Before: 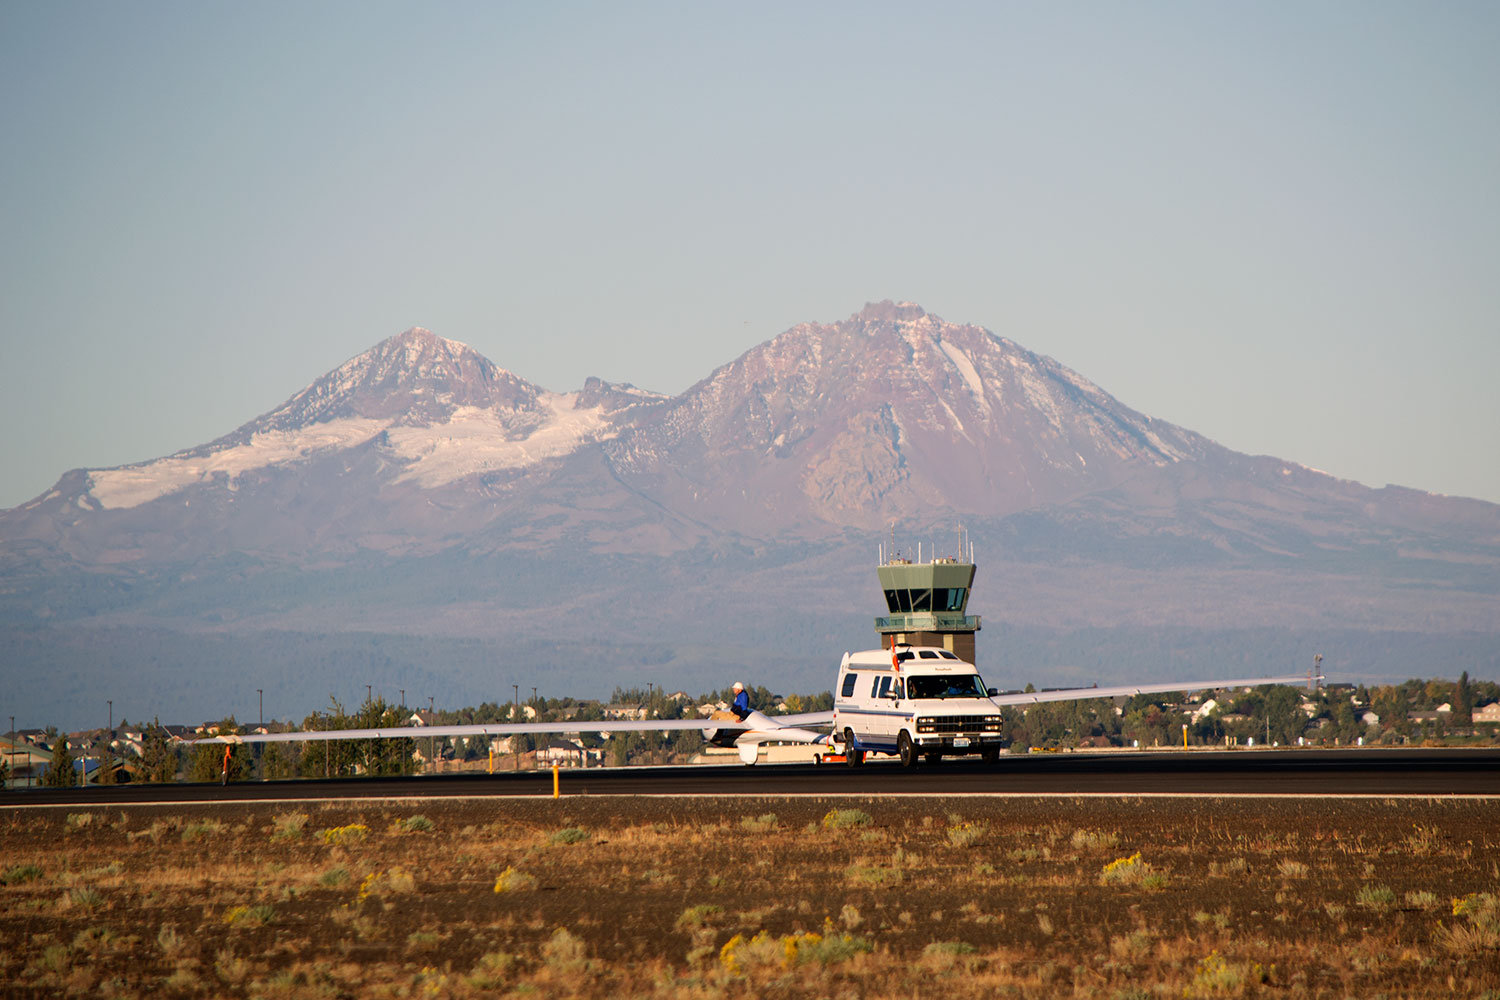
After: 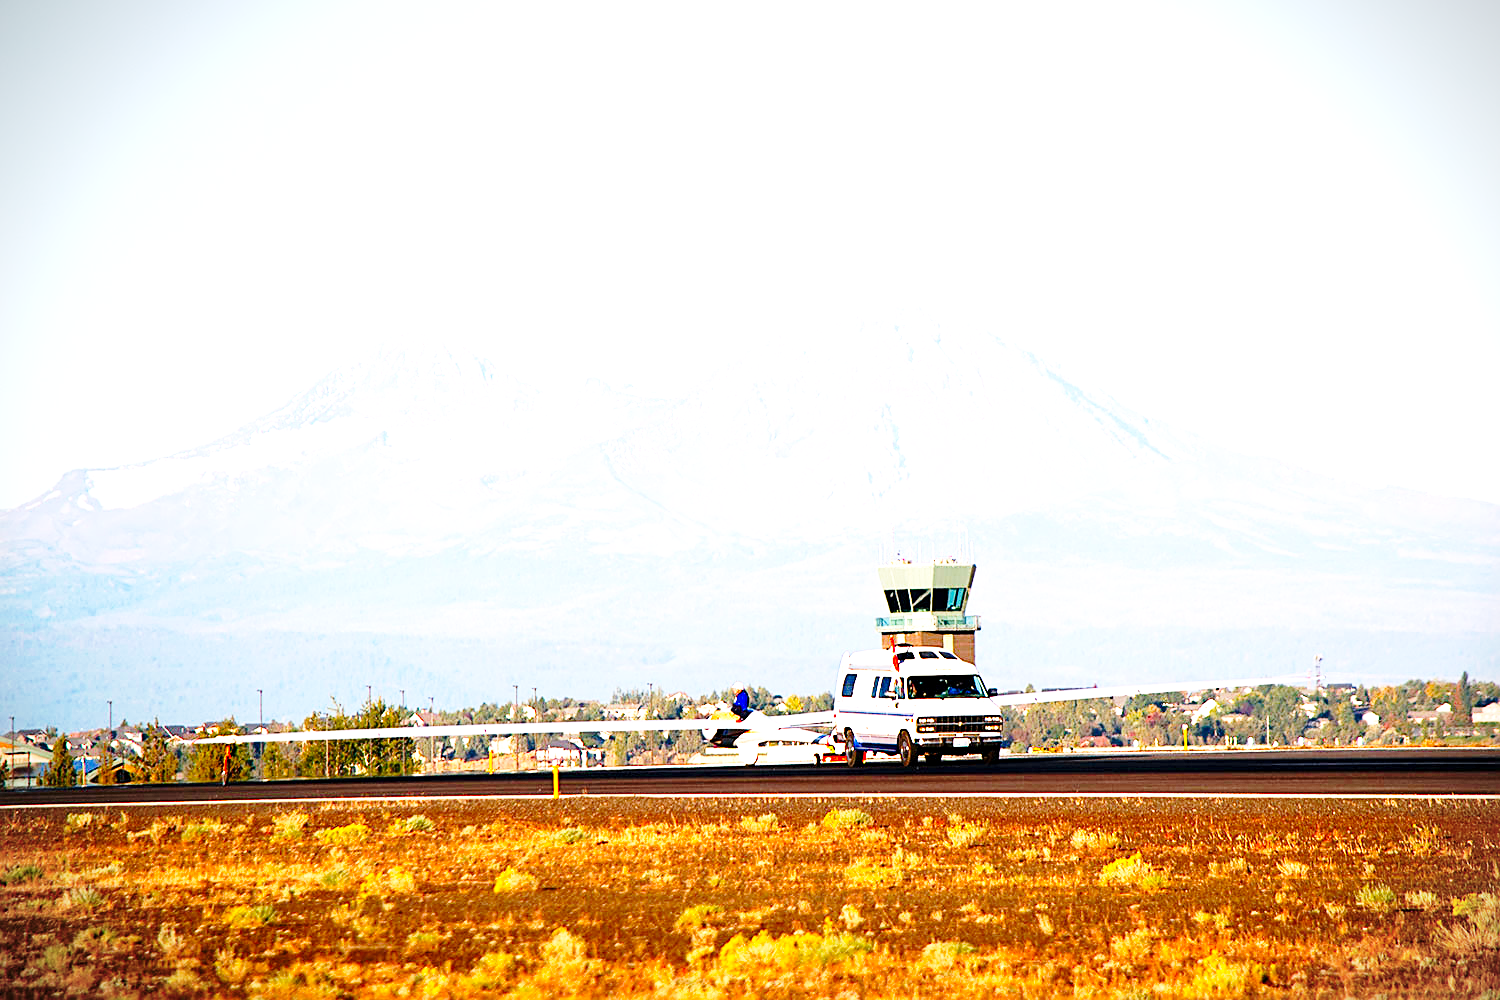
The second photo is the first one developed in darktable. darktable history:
base curve: curves: ch0 [(0, 0) (0.028, 0.03) (0.121, 0.232) (0.46, 0.748) (0.859, 0.968) (1, 1)], preserve colors none
color calibration: output R [0.946, 0.065, -0.013, 0], output G [-0.246, 1.264, -0.017, 0], output B [0.046, -0.098, 1.05, 0], illuminant as shot in camera, x 0.358, y 0.373, temperature 4628.91 K, saturation algorithm version 1 (2020)
color balance rgb: perceptual saturation grading › global saturation 16.962%, global vibrance -0.633%, saturation formula JzAzBz (2021)
exposure: black level correction 0.001, exposure 1.644 EV, compensate exposure bias true, compensate highlight preservation false
vignetting: fall-off start 97.13%, center (0, 0.009), width/height ratio 1.185
sharpen: on, module defaults
